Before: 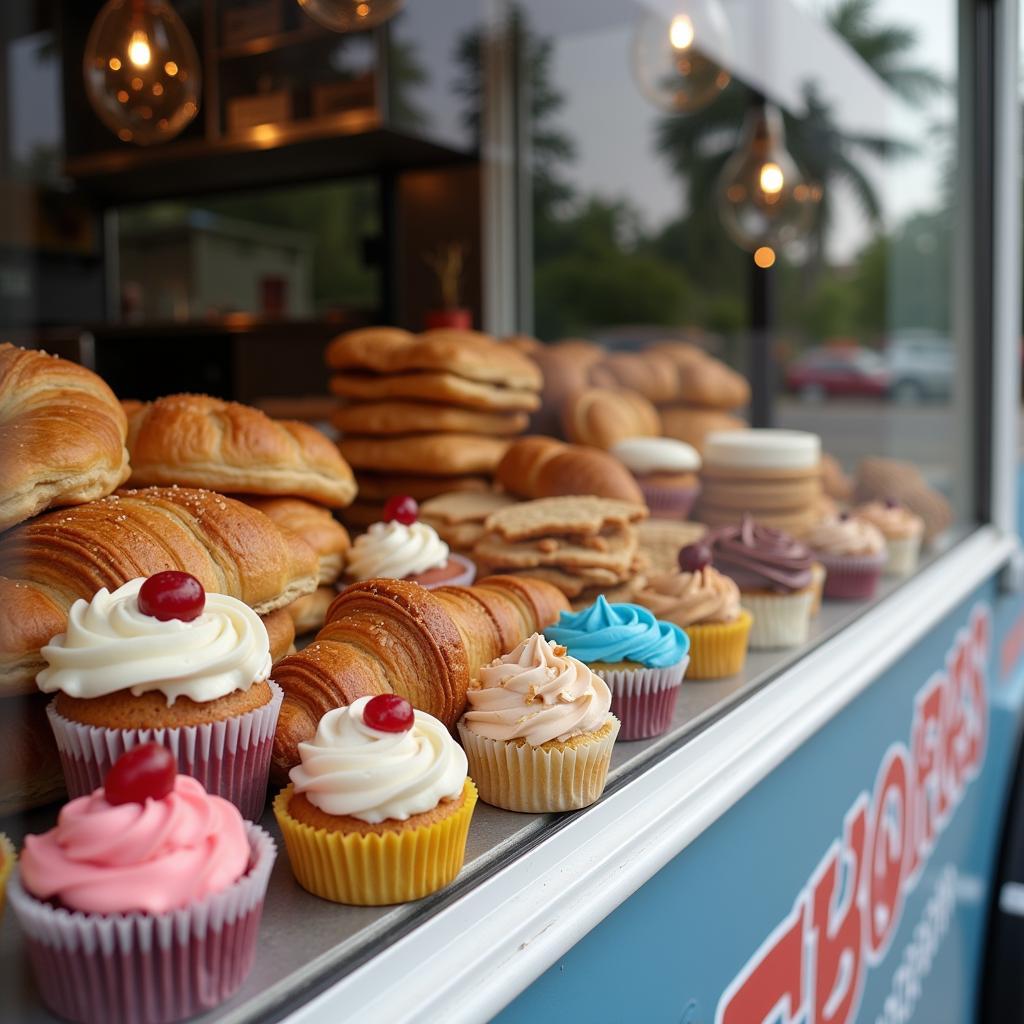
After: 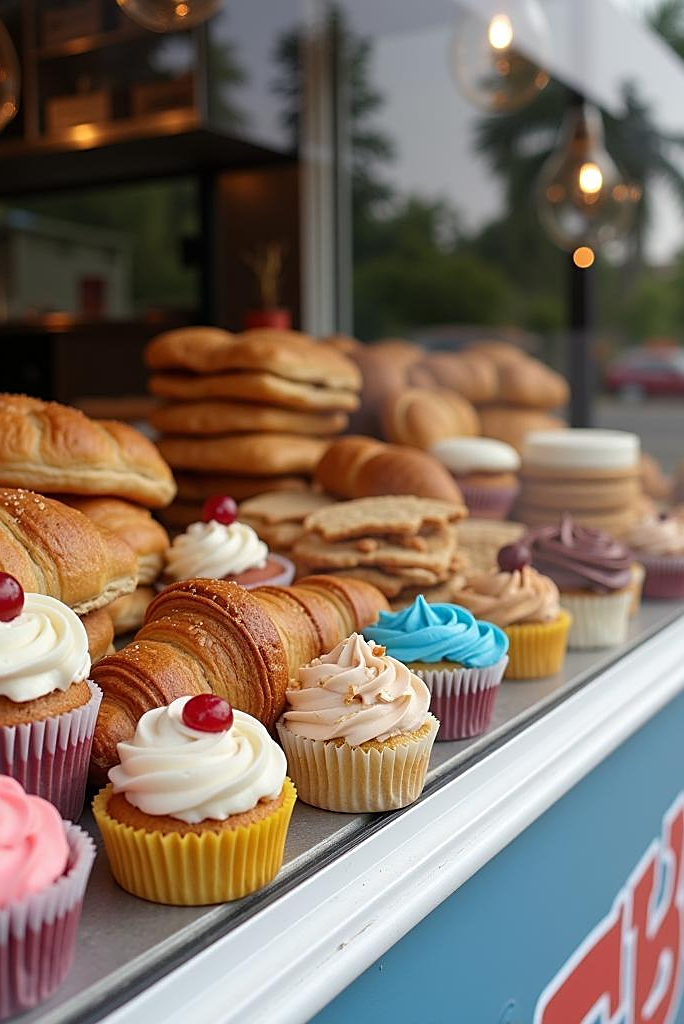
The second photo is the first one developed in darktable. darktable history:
sharpen: on, module defaults
crop and rotate: left 17.72%, right 15.443%
